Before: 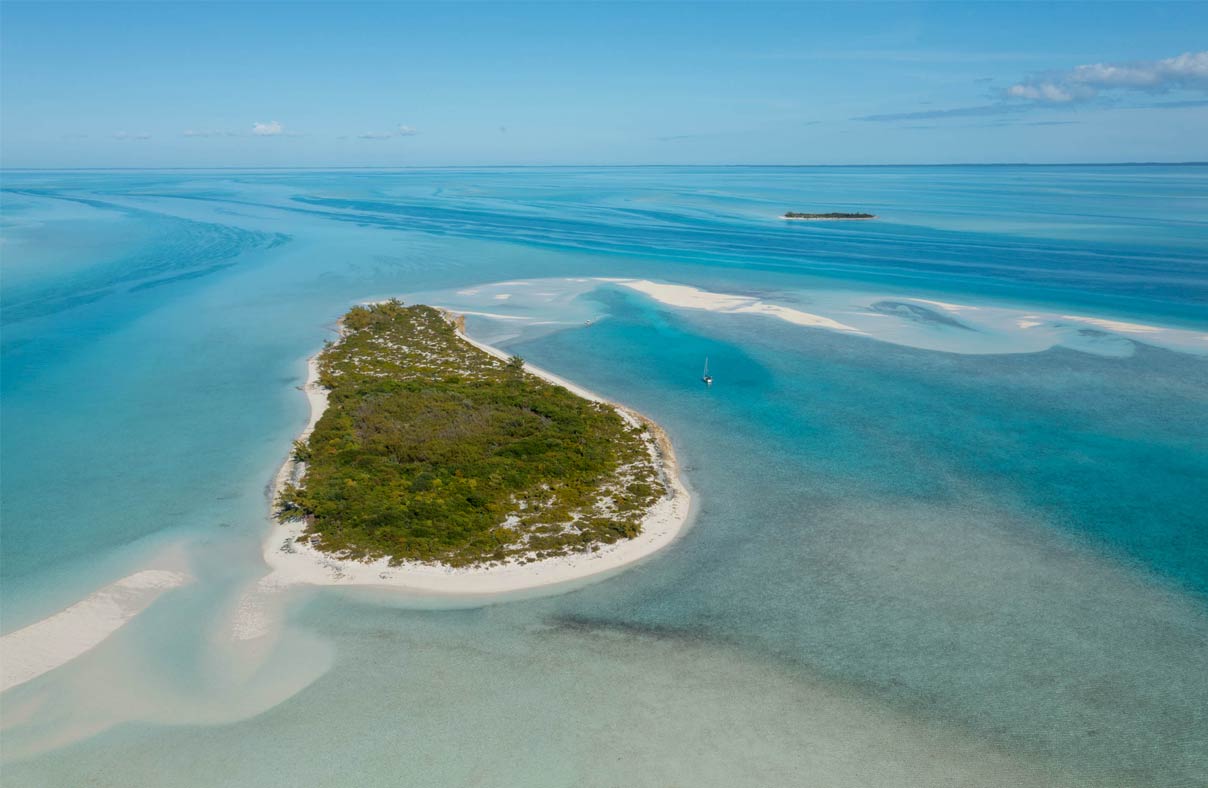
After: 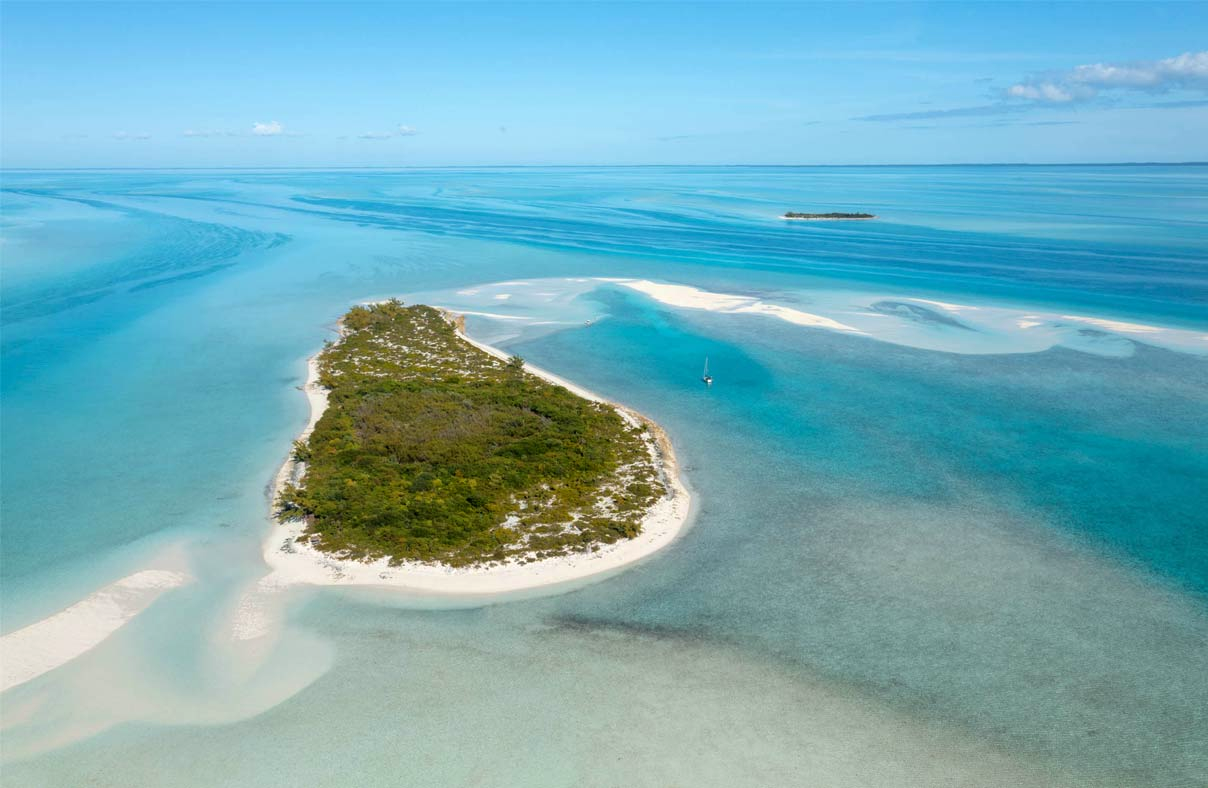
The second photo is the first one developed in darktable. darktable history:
tone equalizer: -8 EV -0.408 EV, -7 EV -0.415 EV, -6 EV -0.373 EV, -5 EV -0.228 EV, -3 EV 0.232 EV, -2 EV 0.315 EV, -1 EV 0.384 EV, +0 EV 0.44 EV
